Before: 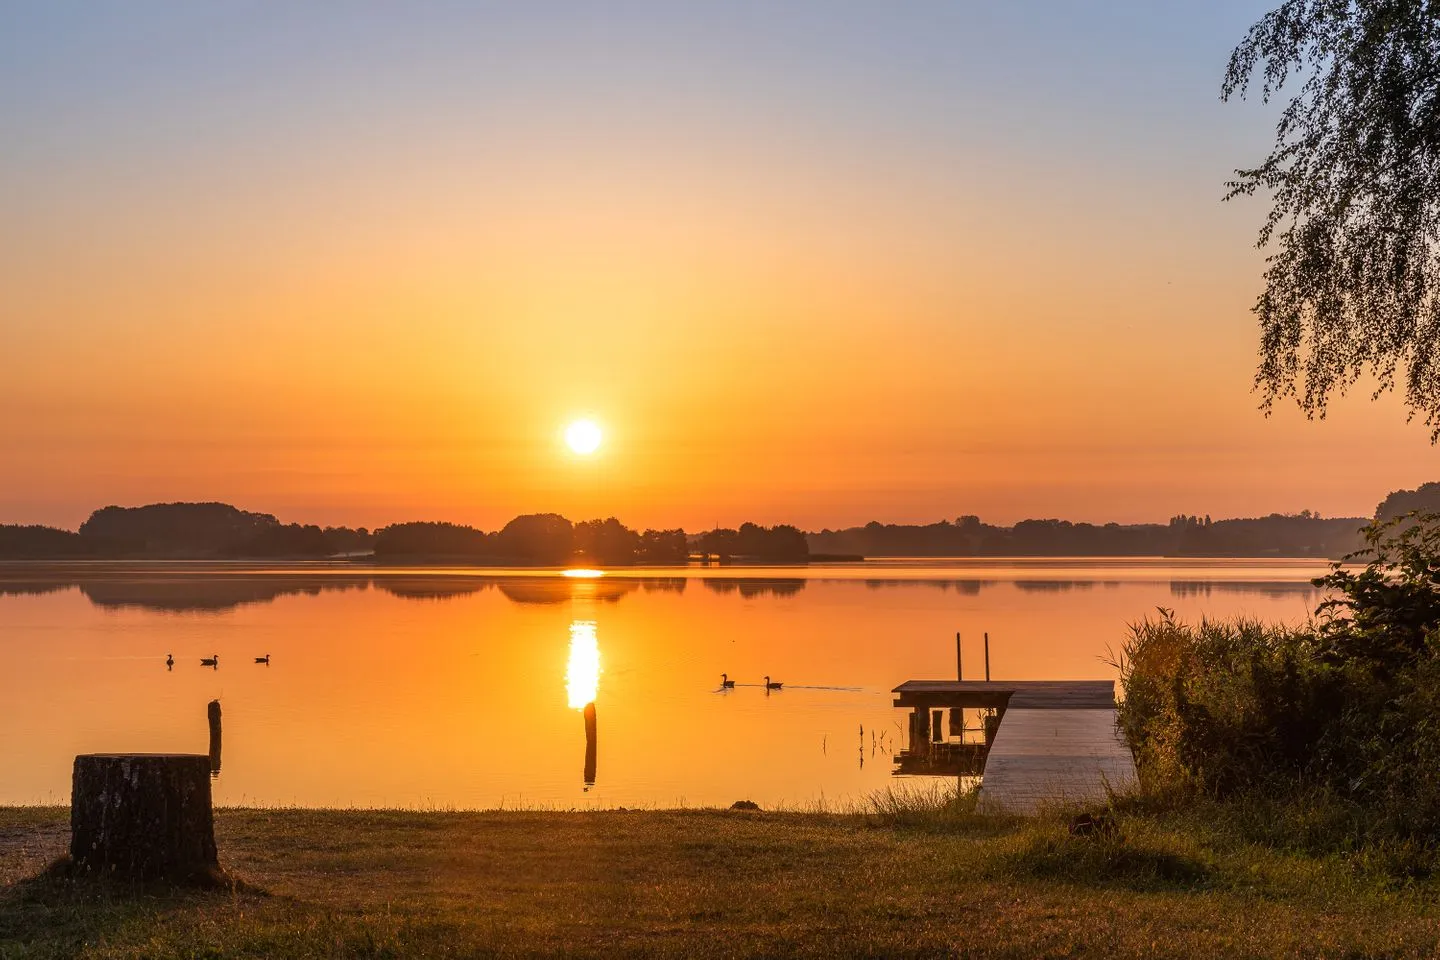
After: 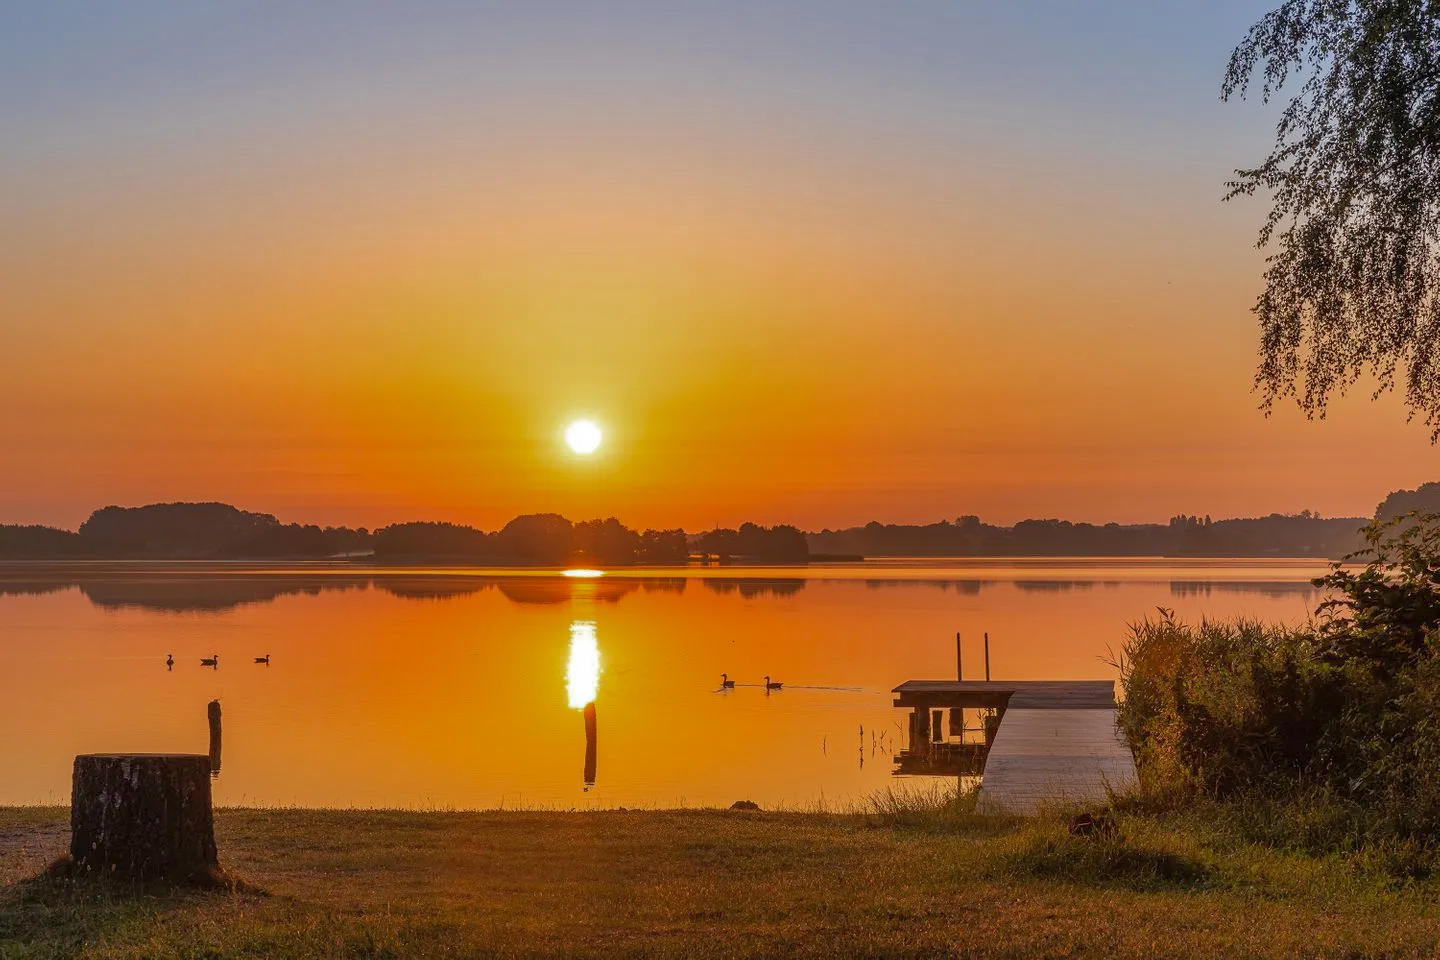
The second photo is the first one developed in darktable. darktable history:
color zones: curves: ch0 [(0, 0.444) (0.143, 0.442) (0.286, 0.441) (0.429, 0.441) (0.571, 0.441) (0.714, 0.441) (0.857, 0.442) (1, 0.444)]
shadows and highlights: on, module defaults
